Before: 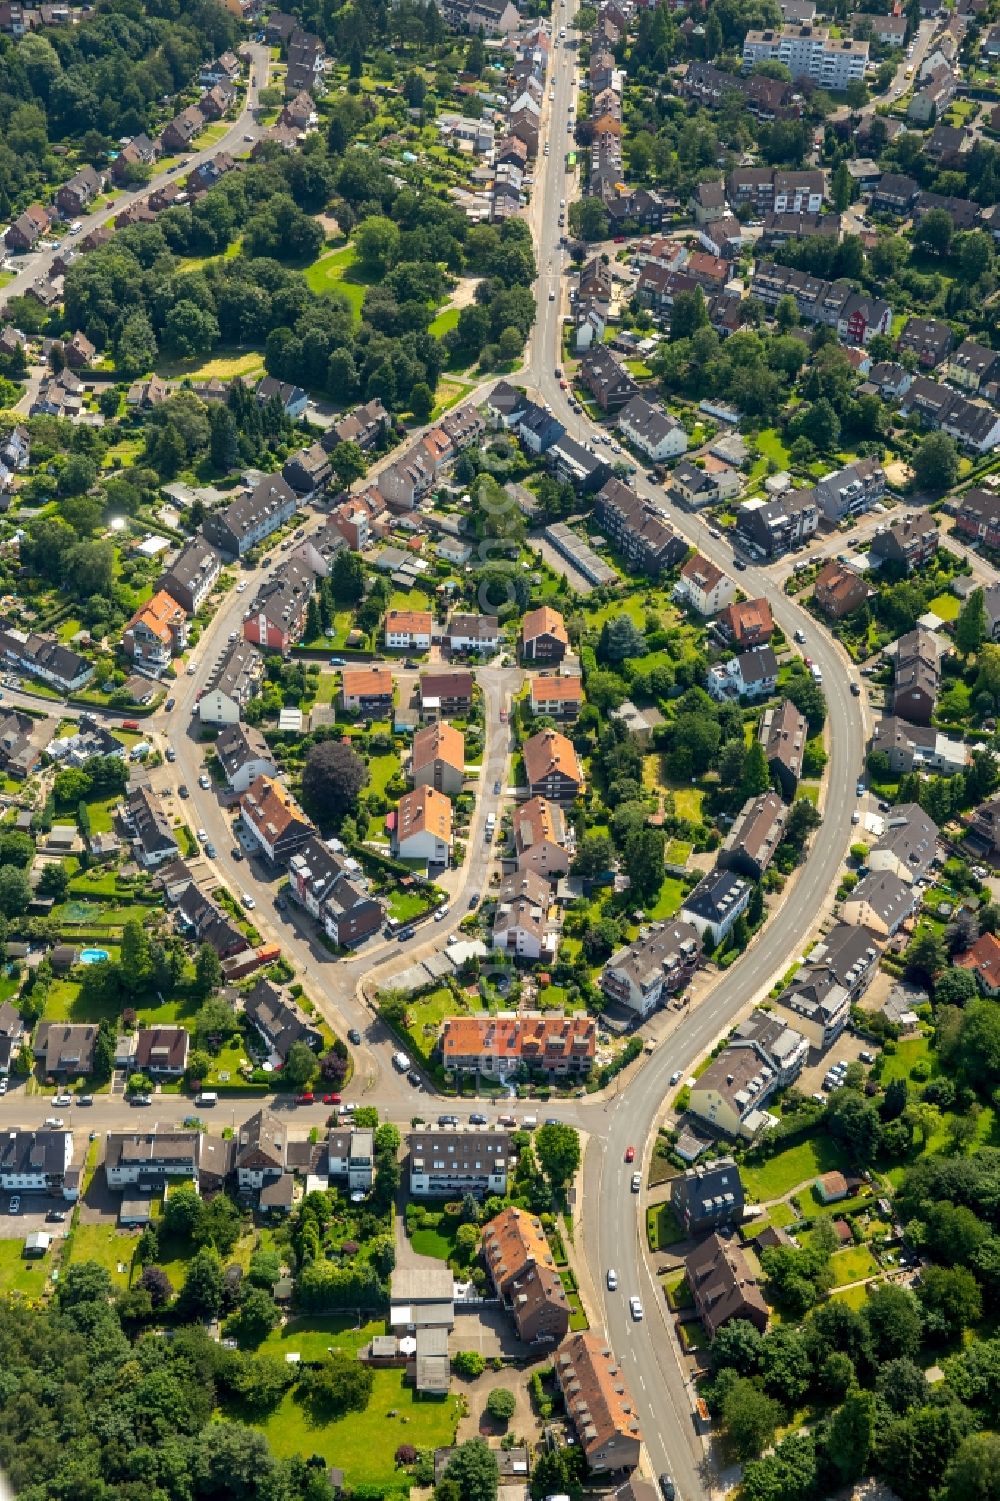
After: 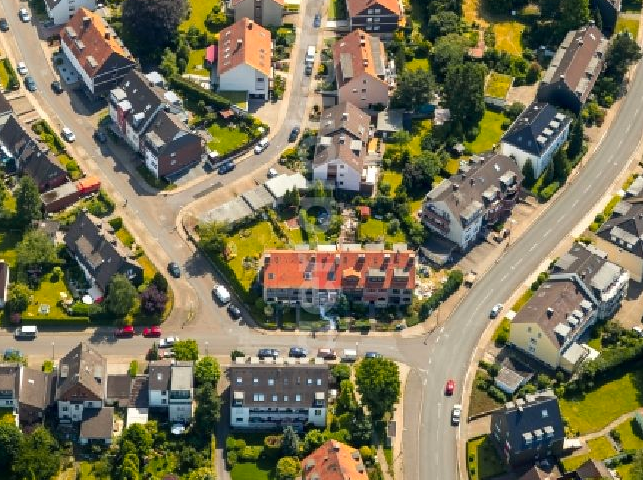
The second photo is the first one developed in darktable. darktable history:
color zones: curves: ch1 [(0.309, 0.524) (0.41, 0.329) (0.508, 0.509)]; ch2 [(0.25, 0.457) (0.75, 0.5)]
shadows and highlights: shadows -54.3, highlights 86.09, soften with gaussian
crop: left 18.091%, top 51.13%, right 17.525%, bottom 16.85%
